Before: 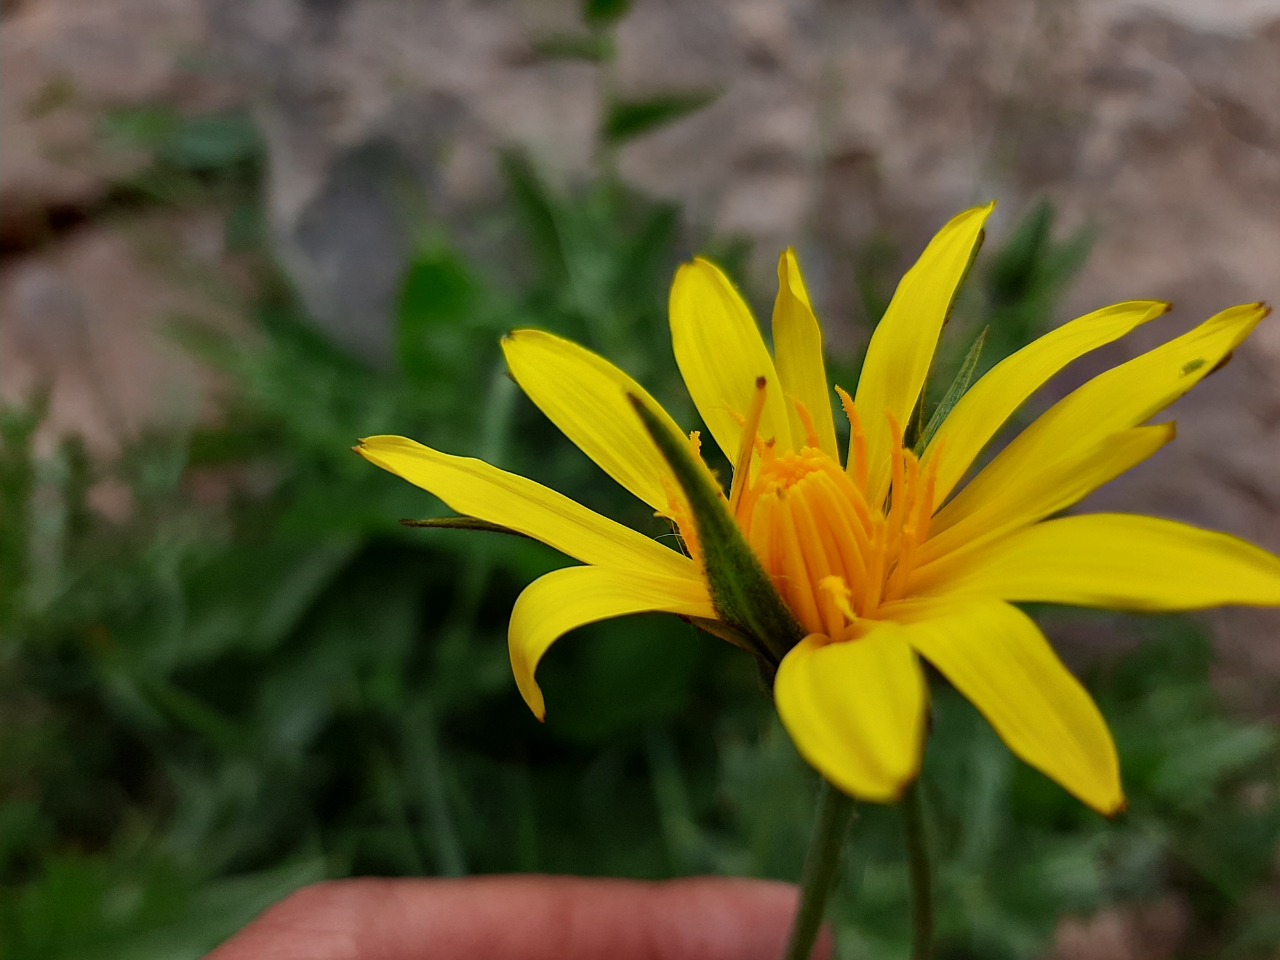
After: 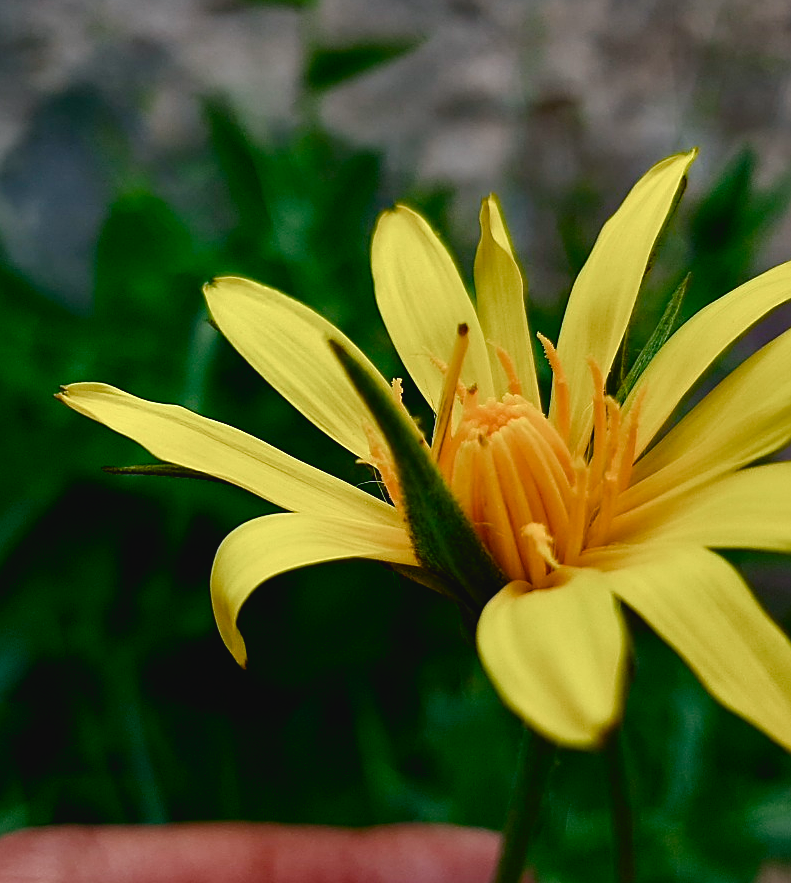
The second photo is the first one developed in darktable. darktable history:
sharpen: on, module defaults
exposure: black level correction 0.001, exposure 0.141 EV, compensate exposure bias true, compensate highlight preservation false
tone curve: curves: ch0 [(0, 0.032) (0.181, 0.152) (0.751, 0.762) (1, 1)], color space Lab, independent channels, preserve colors none
crop and rotate: left 23.349%, top 5.62%, right 14.85%, bottom 2.324%
color balance rgb: shadows lift › chroma 1.049%, shadows lift › hue 215.67°, power › luminance -7.782%, power › chroma 1.126%, power › hue 217.05°, perceptual saturation grading › global saturation 24.748%, perceptual saturation grading › highlights -50.718%, perceptual saturation grading › mid-tones 19.674%, perceptual saturation grading › shadows 61.083%, global vibrance 4.842%, contrast 2.934%
